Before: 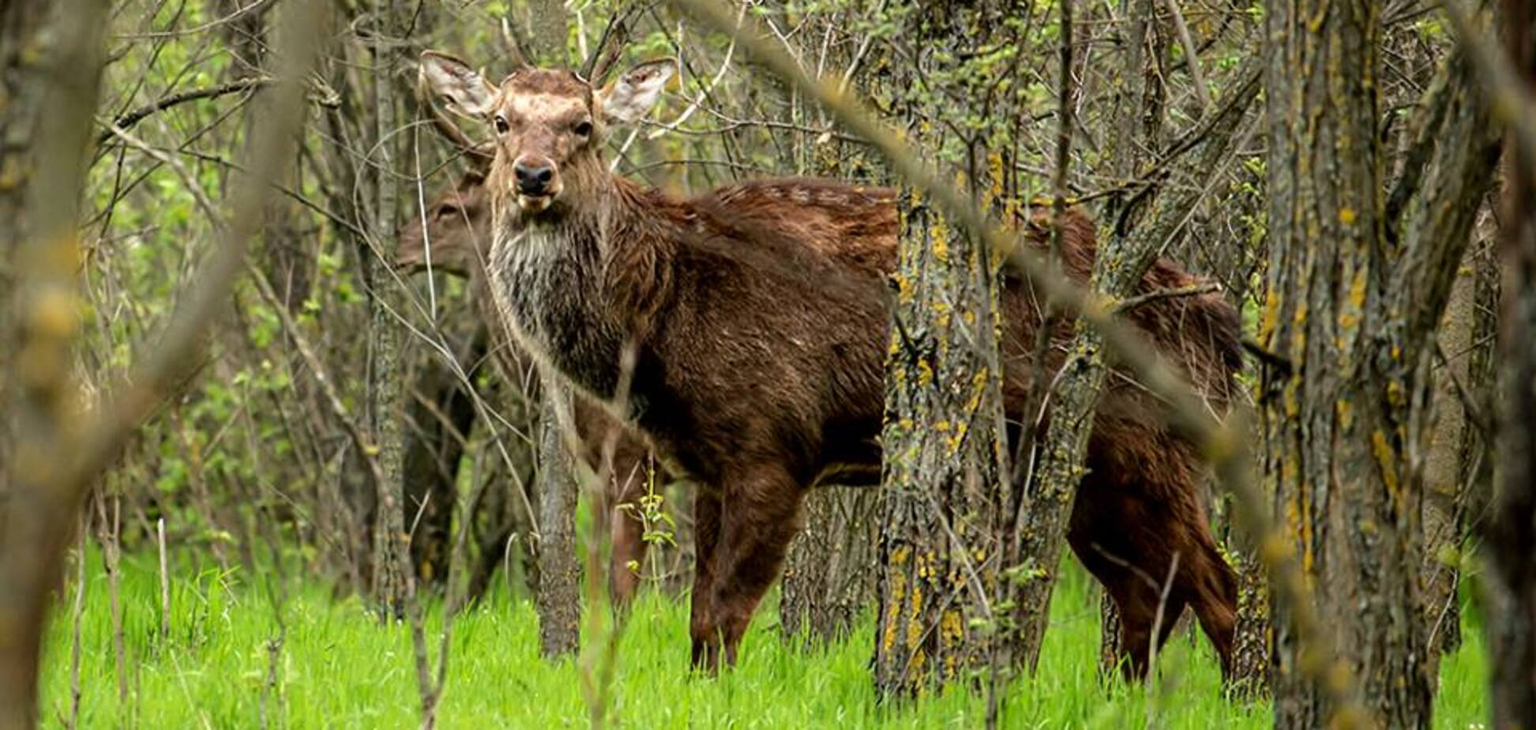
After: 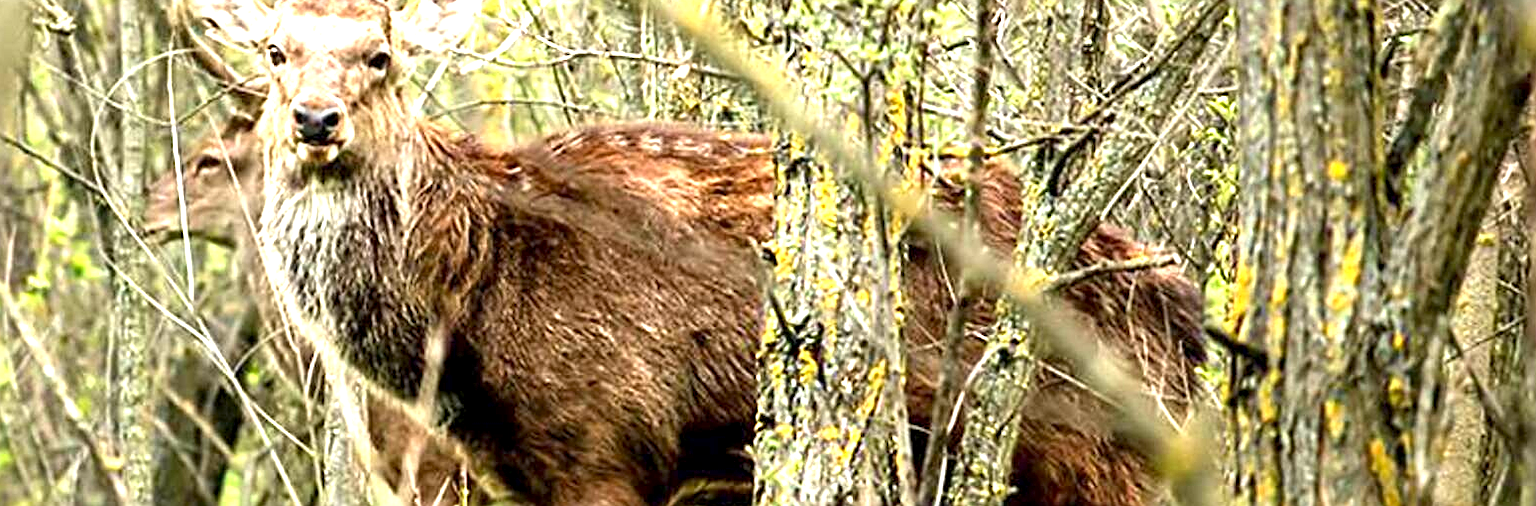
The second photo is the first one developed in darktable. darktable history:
crop: left 18.323%, top 11.084%, right 1.985%, bottom 33.529%
sharpen: on, module defaults
exposure: black level correction 0.001, exposure 1.81 EV, compensate highlight preservation false
